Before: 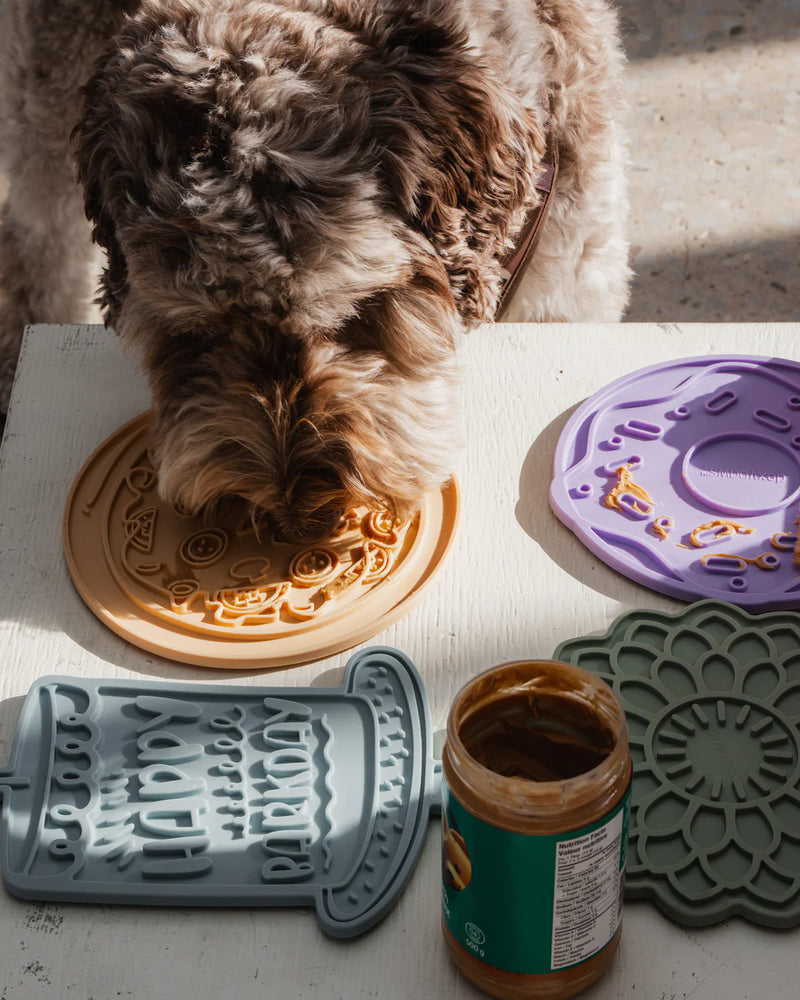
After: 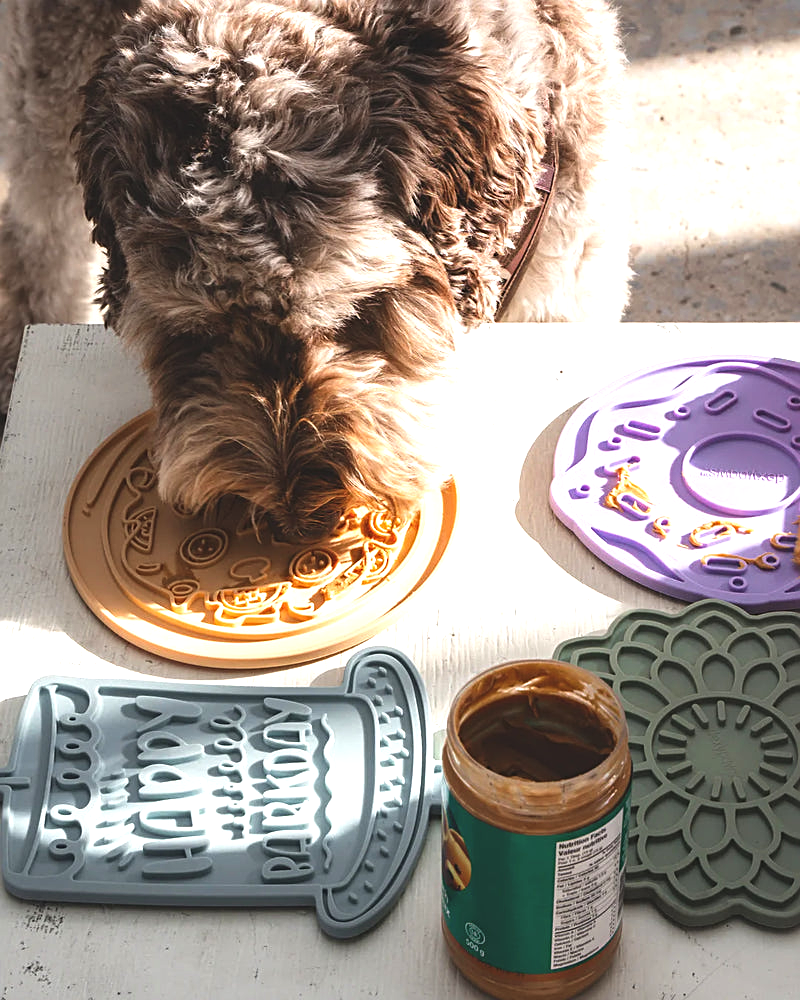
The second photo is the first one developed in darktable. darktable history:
exposure: black level correction -0.005, exposure 1 EV, compensate highlight preservation false
sharpen: on, module defaults
